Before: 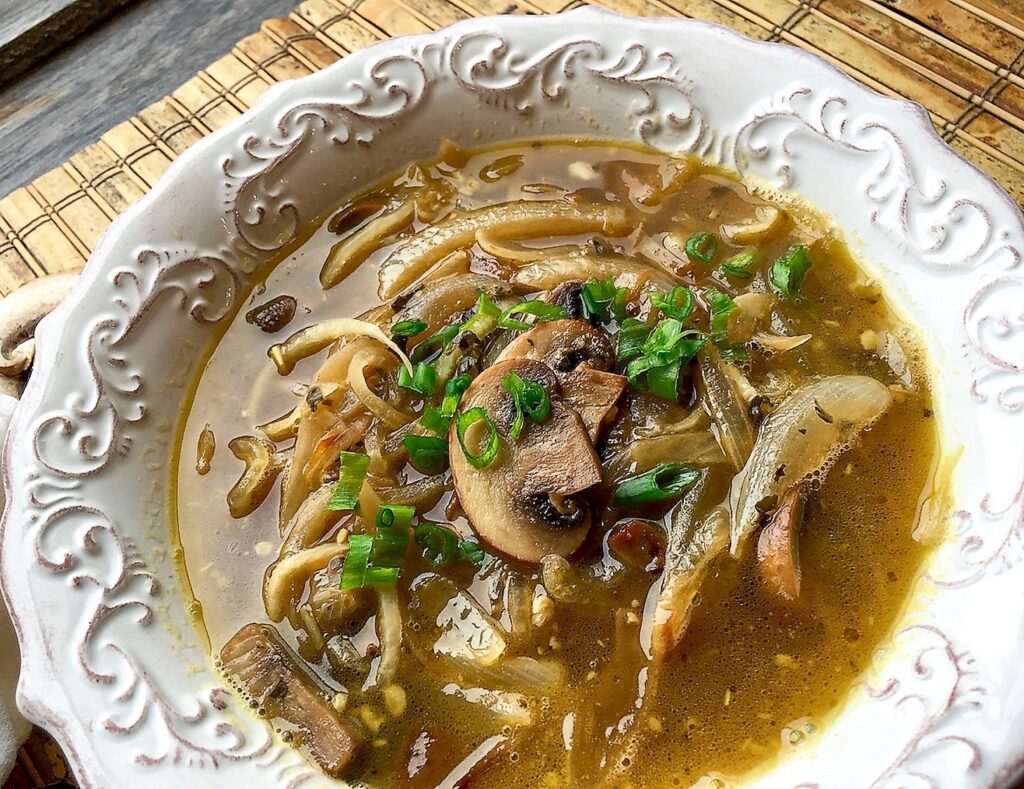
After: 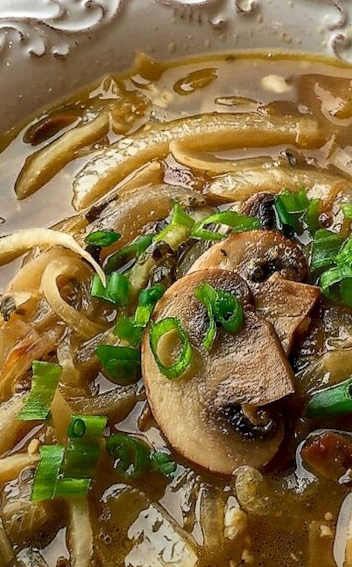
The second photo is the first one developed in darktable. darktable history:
rotate and perspective: rotation 0.226°, lens shift (vertical) -0.042, crop left 0.023, crop right 0.982, crop top 0.006, crop bottom 0.994
graduated density: rotation -180°, offset 24.95
crop and rotate: left 29.476%, top 10.214%, right 35.32%, bottom 17.333%
